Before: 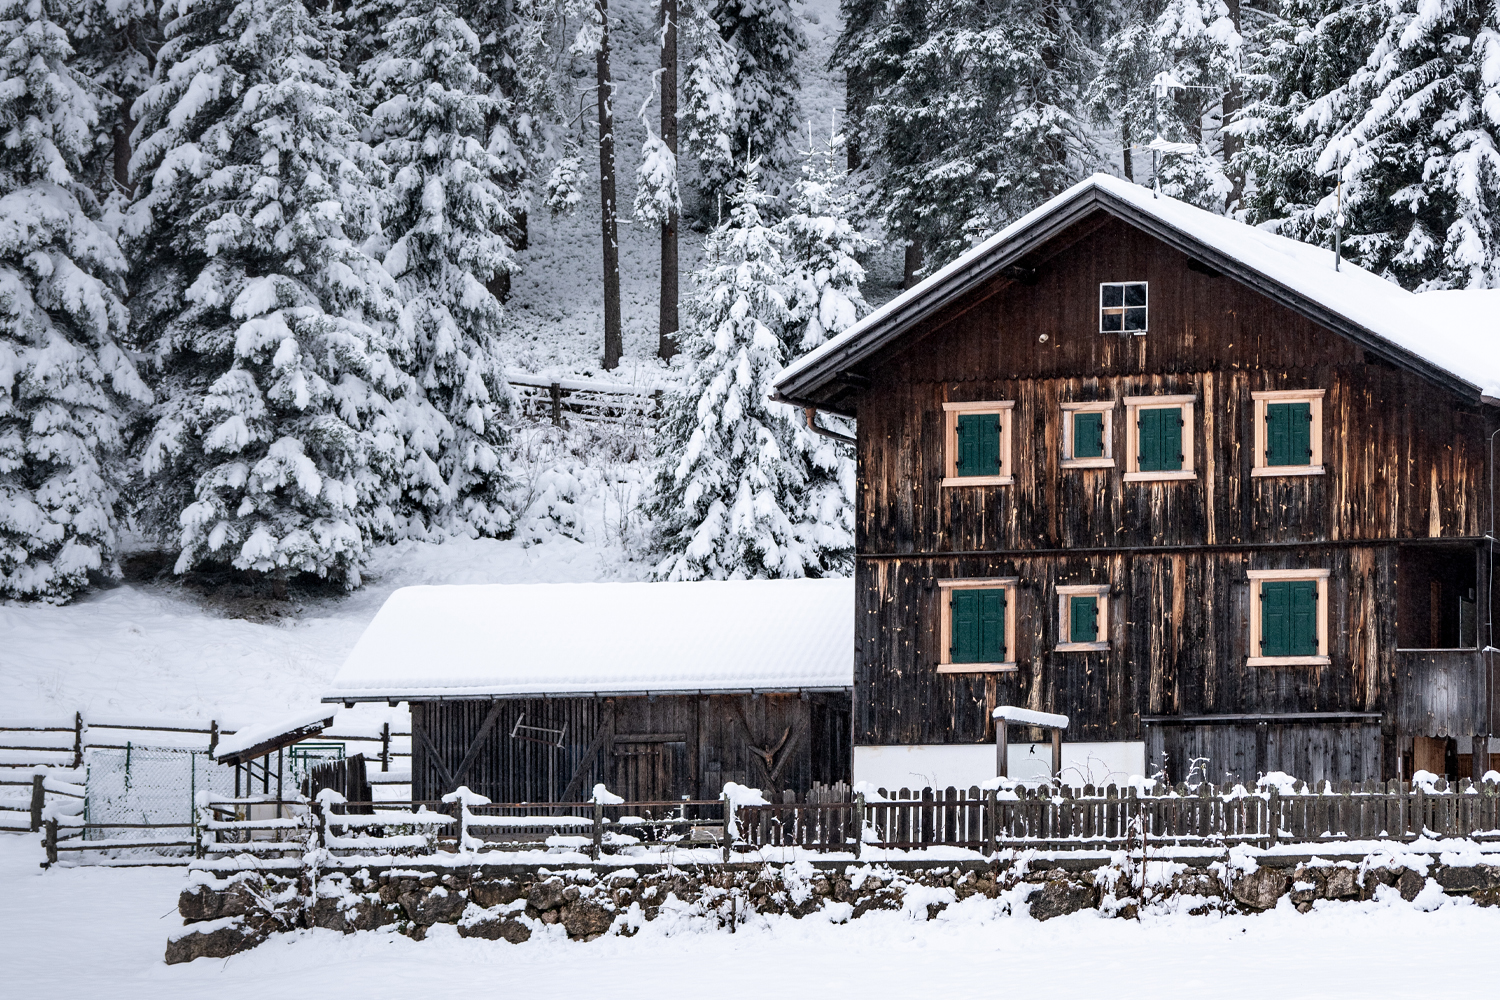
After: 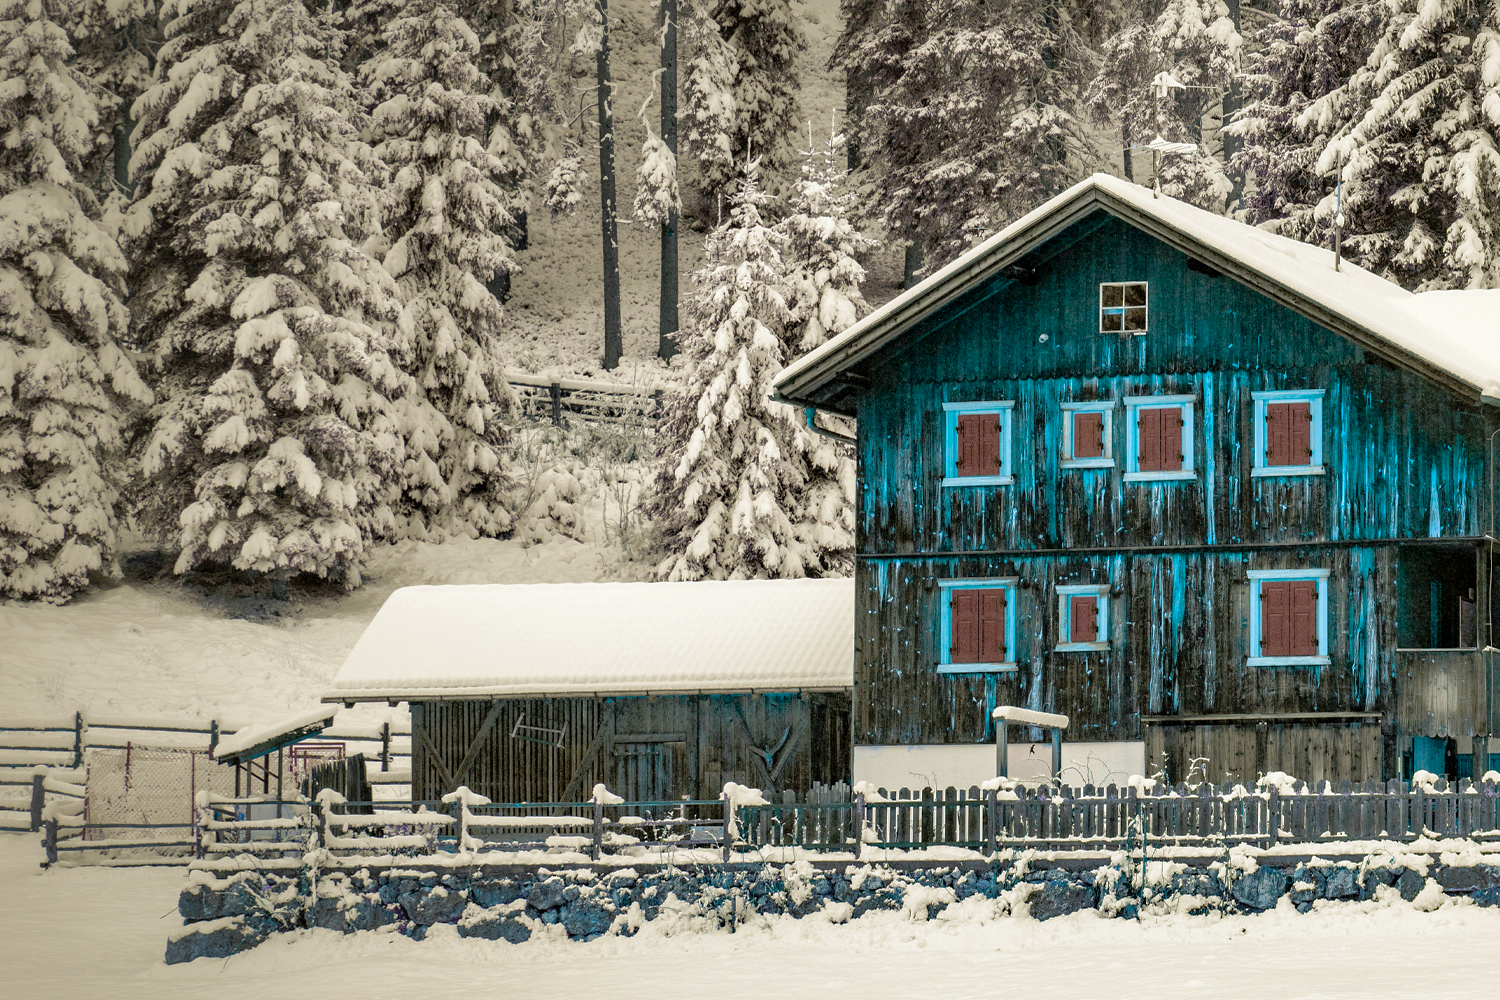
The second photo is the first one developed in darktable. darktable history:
color balance rgb: hue shift 180°, global vibrance 50%, contrast 0.32%
shadows and highlights: shadows 60, highlights -60
